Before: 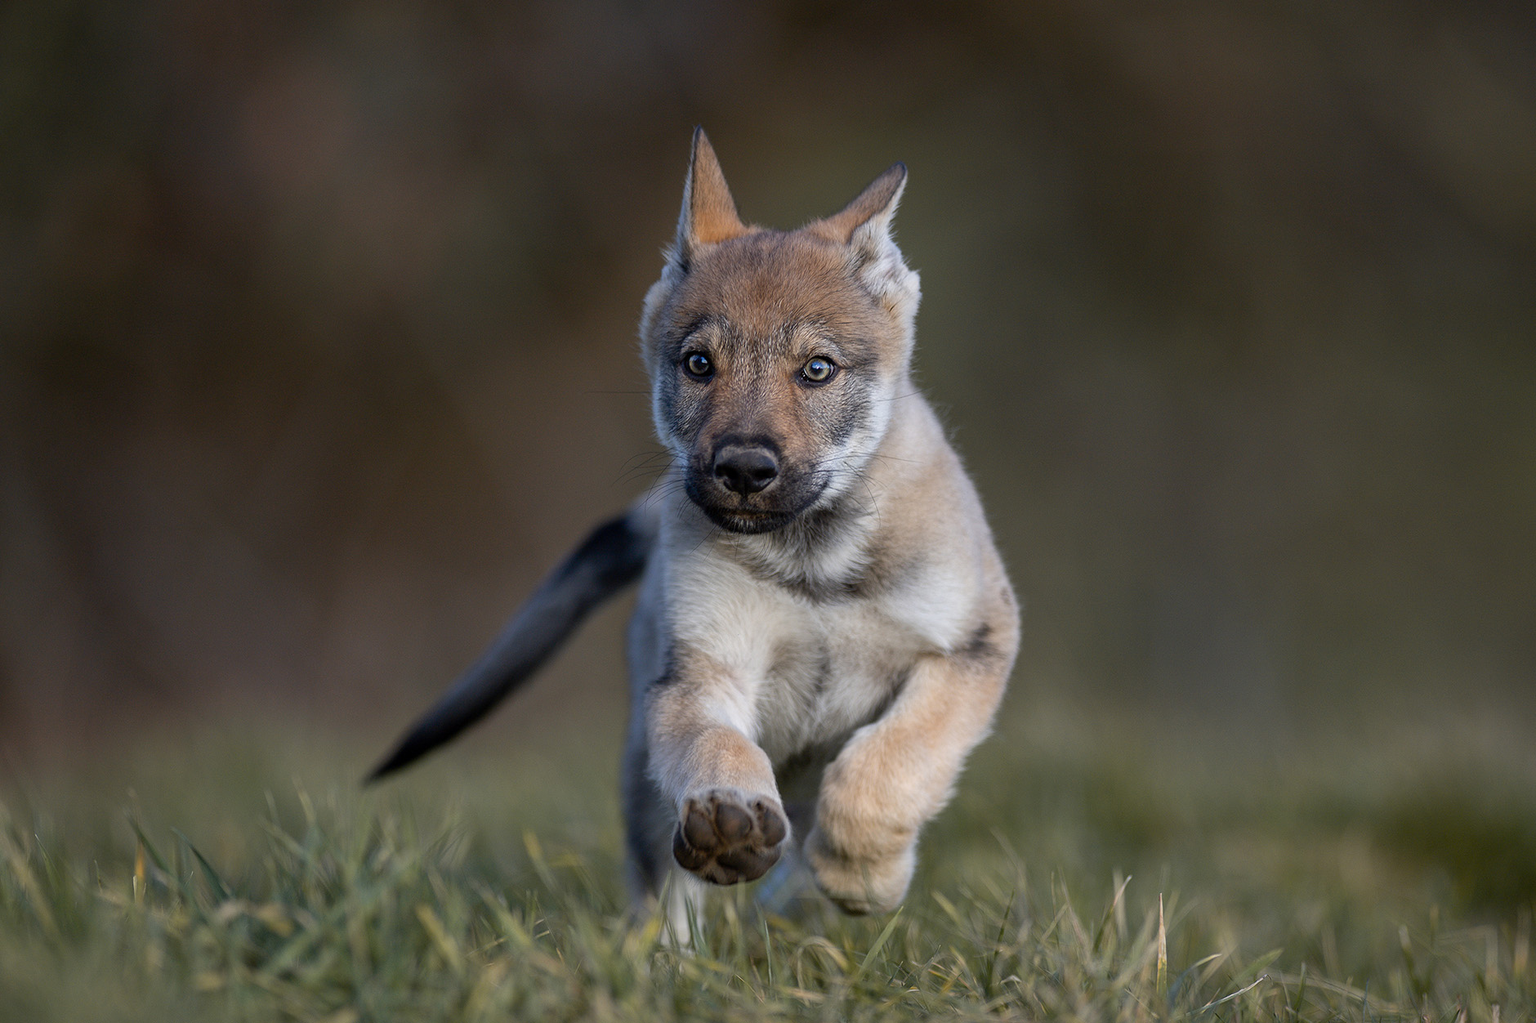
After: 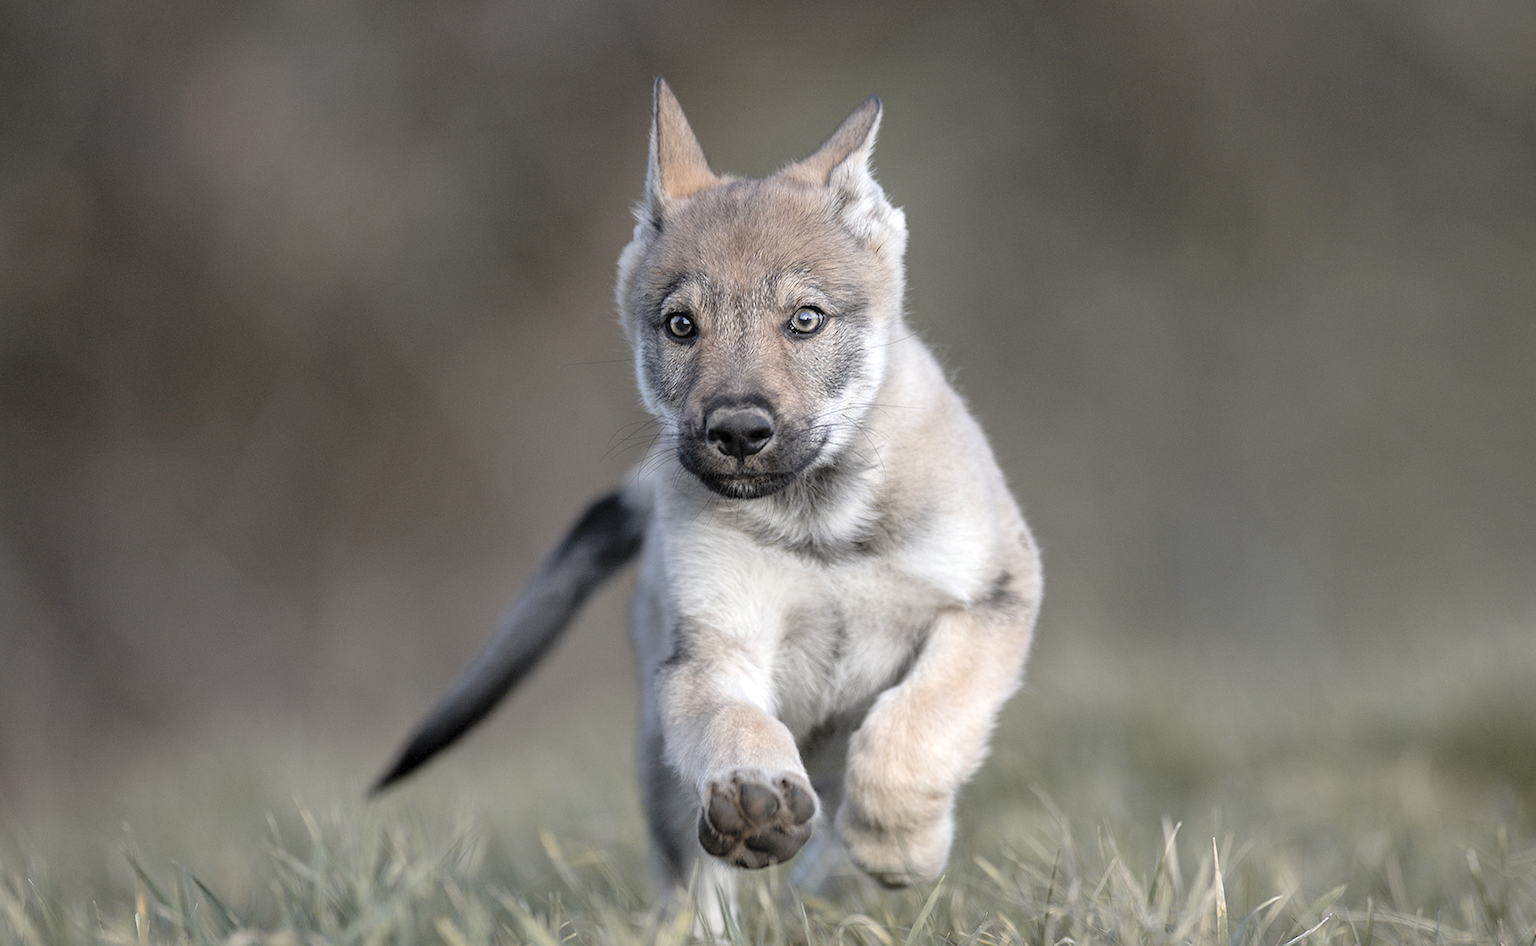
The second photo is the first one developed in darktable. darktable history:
exposure: exposure 0.564 EV, compensate highlight preservation false
rotate and perspective: rotation -5°, crop left 0.05, crop right 0.952, crop top 0.11, crop bottom 0.89
contrast brightness saturation: brightness 0.18, saturation -0.5
